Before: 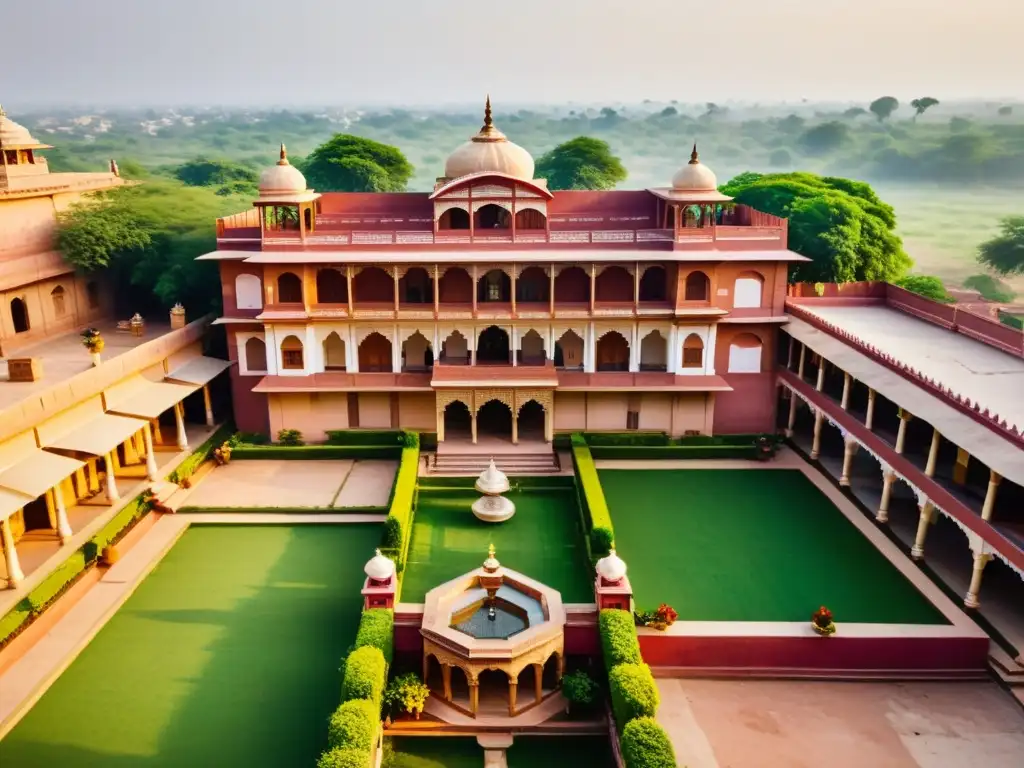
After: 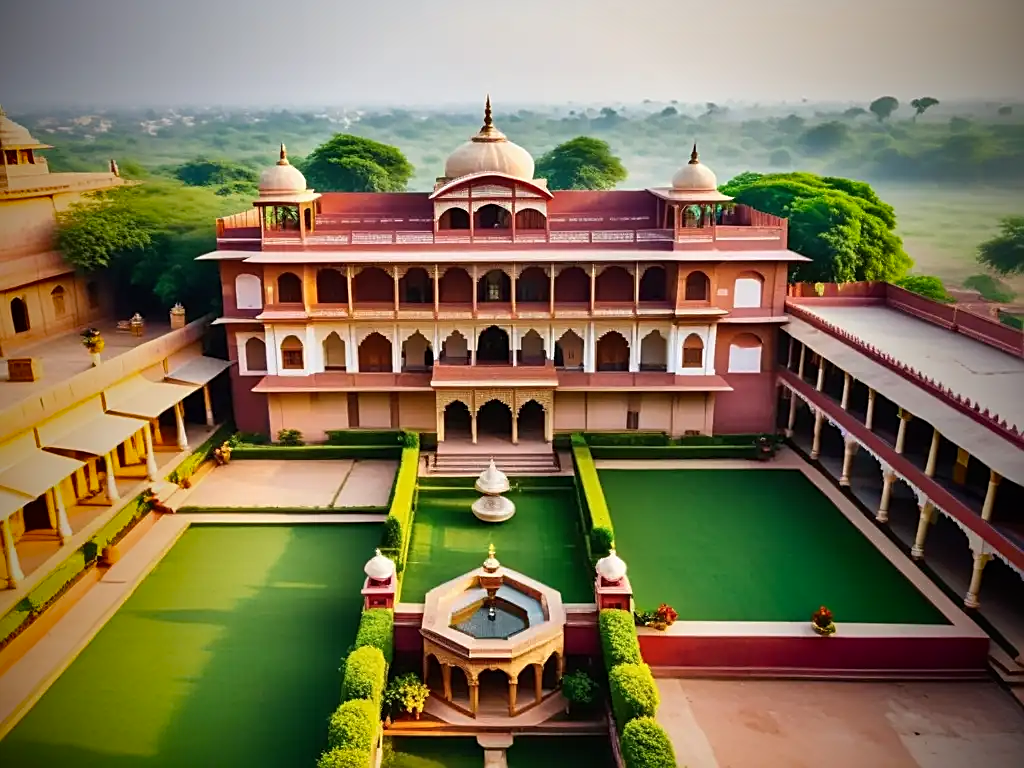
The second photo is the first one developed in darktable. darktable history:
sharpen: on, module defaults
vignetting: fall-off start 72.18%, fall-off radius 109.13%, brightness -0.999, saturation 0.497, width/height ratio 0.724
